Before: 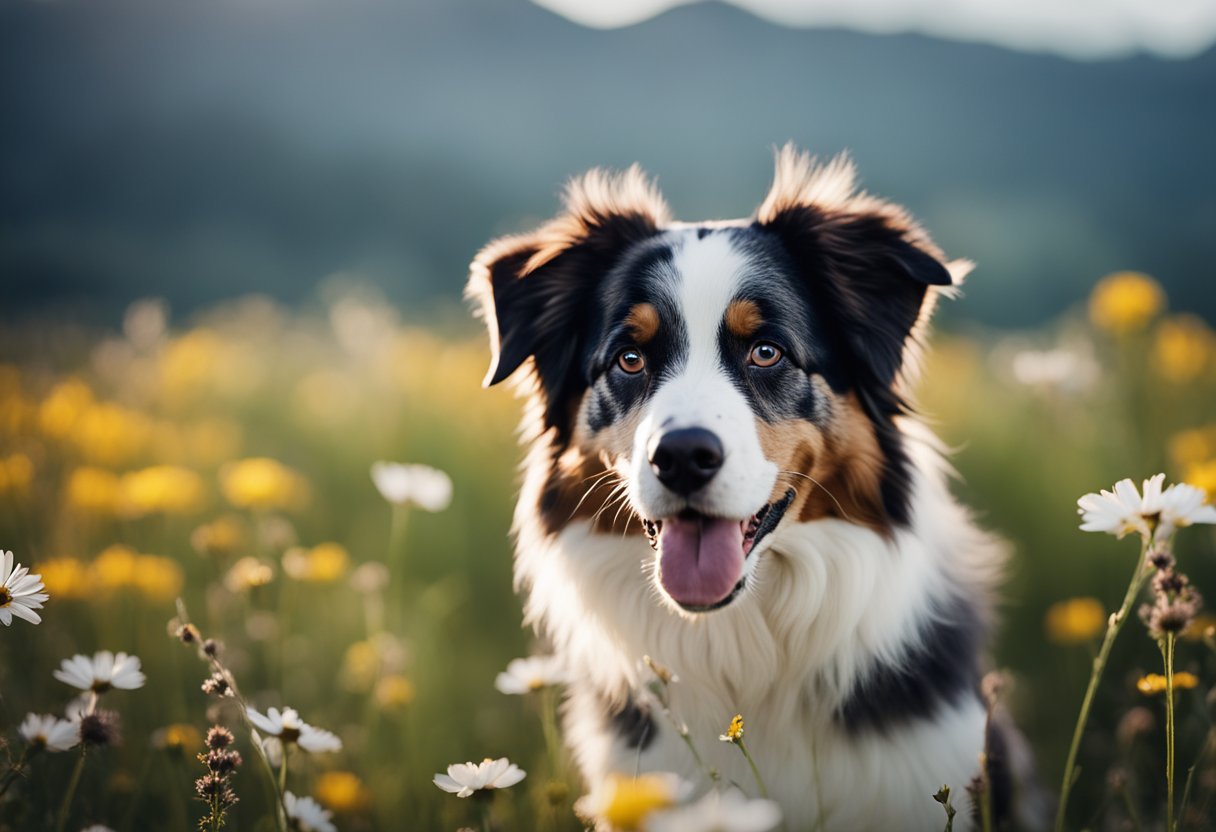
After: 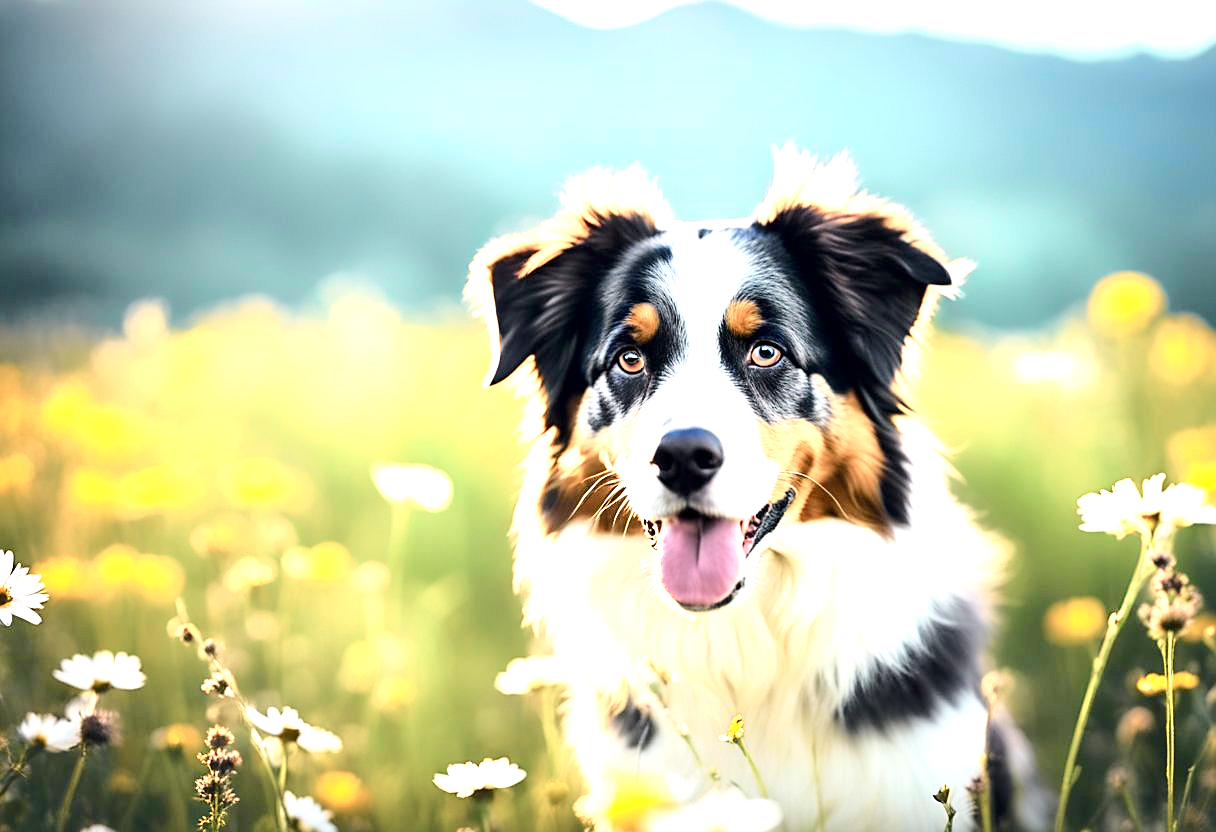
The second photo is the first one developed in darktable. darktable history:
exposure: black level correction 0.001, exposure 1.999 EV, compensate highlight preservation false
tone curve: curves: ch0 [(0, 0) (0.035, 0.017) (0.131, 0.108) (0.279, 0.279) (0.476, 0.554) (0.617, 0.693) (0.704, 0.77) (0.801, 0.854) (0.895, 0.927) (1, 0.976)]; ch1 [(0, 0) (0.318, 0.278) (0.444, 0.427) (0.493, 0.488) (0.508, 0.502) (0.534, 0.526) (0.562, 0.555) (0.645, 0.648) (0.746, 0.764) (1, 1)]; ch2 [(0, 0) (0.316, 0.292) (0.381, 0.37) (0.423, 0.448) (0.476, 0.482) (0.502, 0.495) (0.522, 0.518) (0.533, 0.532) (0.593, 0.622) (0.634, 0.663) (0.7, 0.7) (0.861, 0.808) (1, 0.951)], color space Lab, independent channels, preserve colors none
sharpen: radius 1.891, amount 0.395, threshold 1.712
